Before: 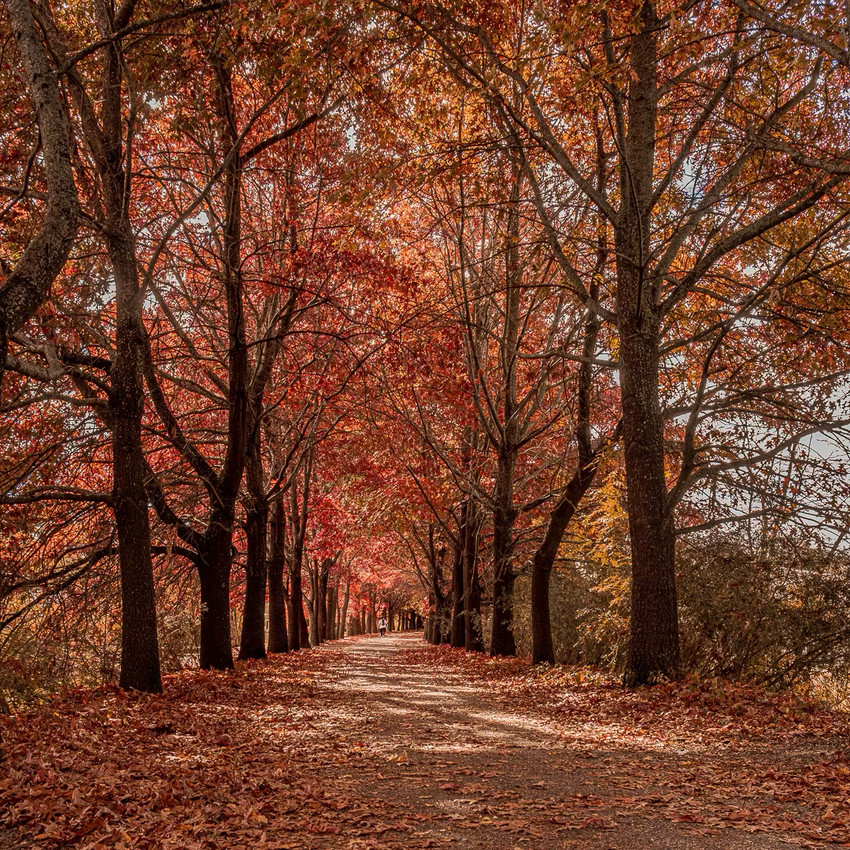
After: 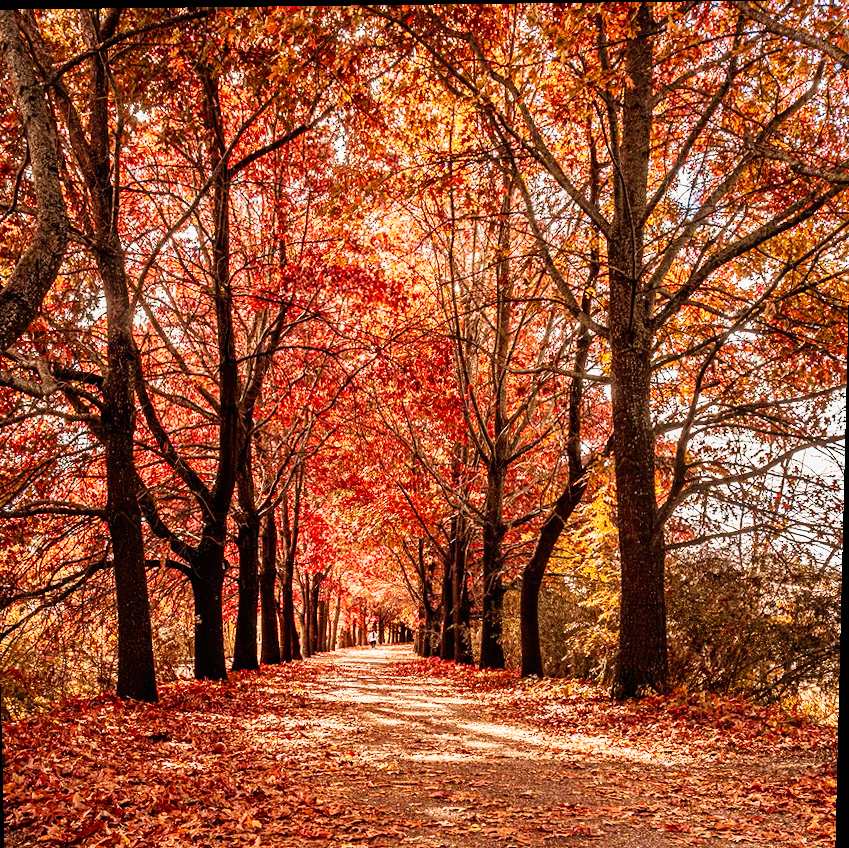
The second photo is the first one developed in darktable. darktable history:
base curve: curves: ch0 [(0, 0) (0.007, 0.004) (0.027, 0.03) (0.046, 0.07) (0.207, 0.54) (0.442, 0.872) (0.673, 0.972) (1, 1)], preserve colors none
crop and rotate: left 1.774%, right 0.633%, bottom 1.28%
rotate and perspective: lens shift (vertical) 0.048, lens shift (horizontal) -0.024, automatic cropping off
